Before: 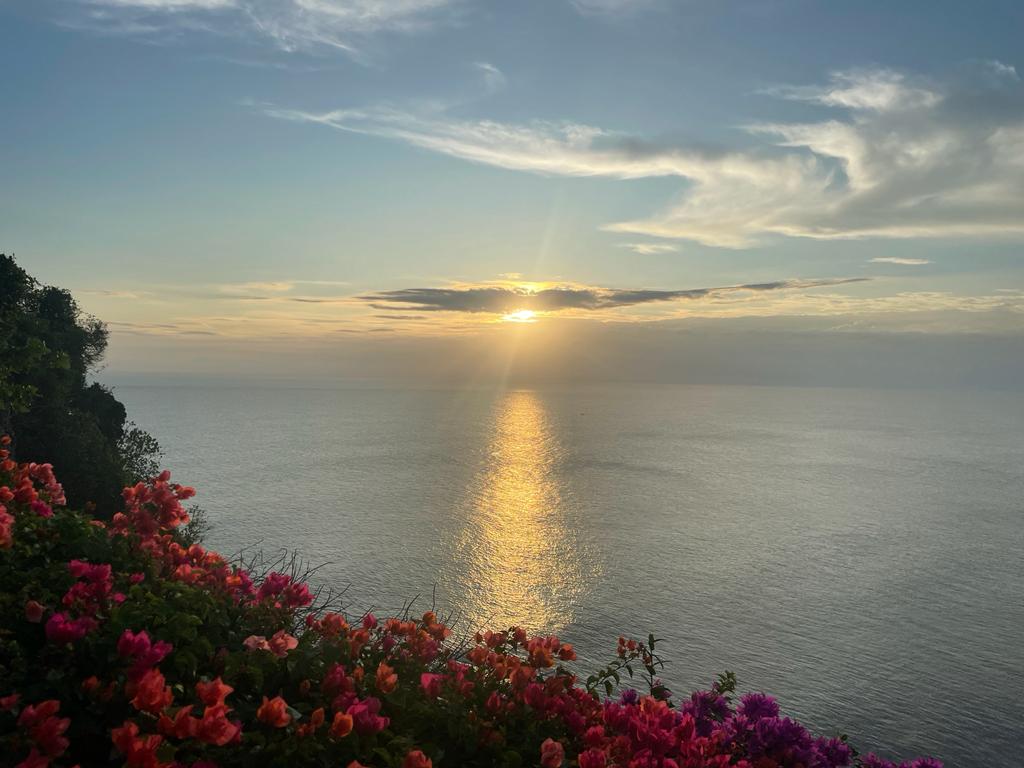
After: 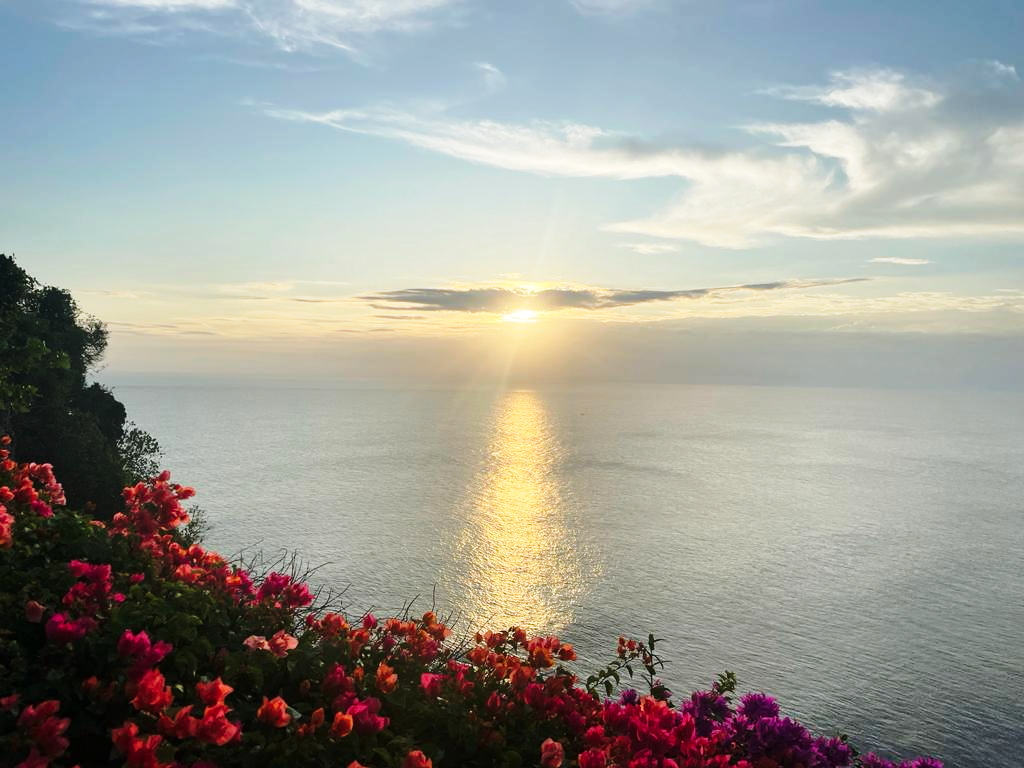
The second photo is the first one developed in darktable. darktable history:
white balance: emerald 1
shadows and highlights: shadows 30.86, highlights 0, soften with gaussian
base curve: curves: ch0 [(0, 0) (0.028, 0.03) (0.121, 0.232) (0.46, 0.748) (0.859, 0.968) (1, 1)], preserve colors none
